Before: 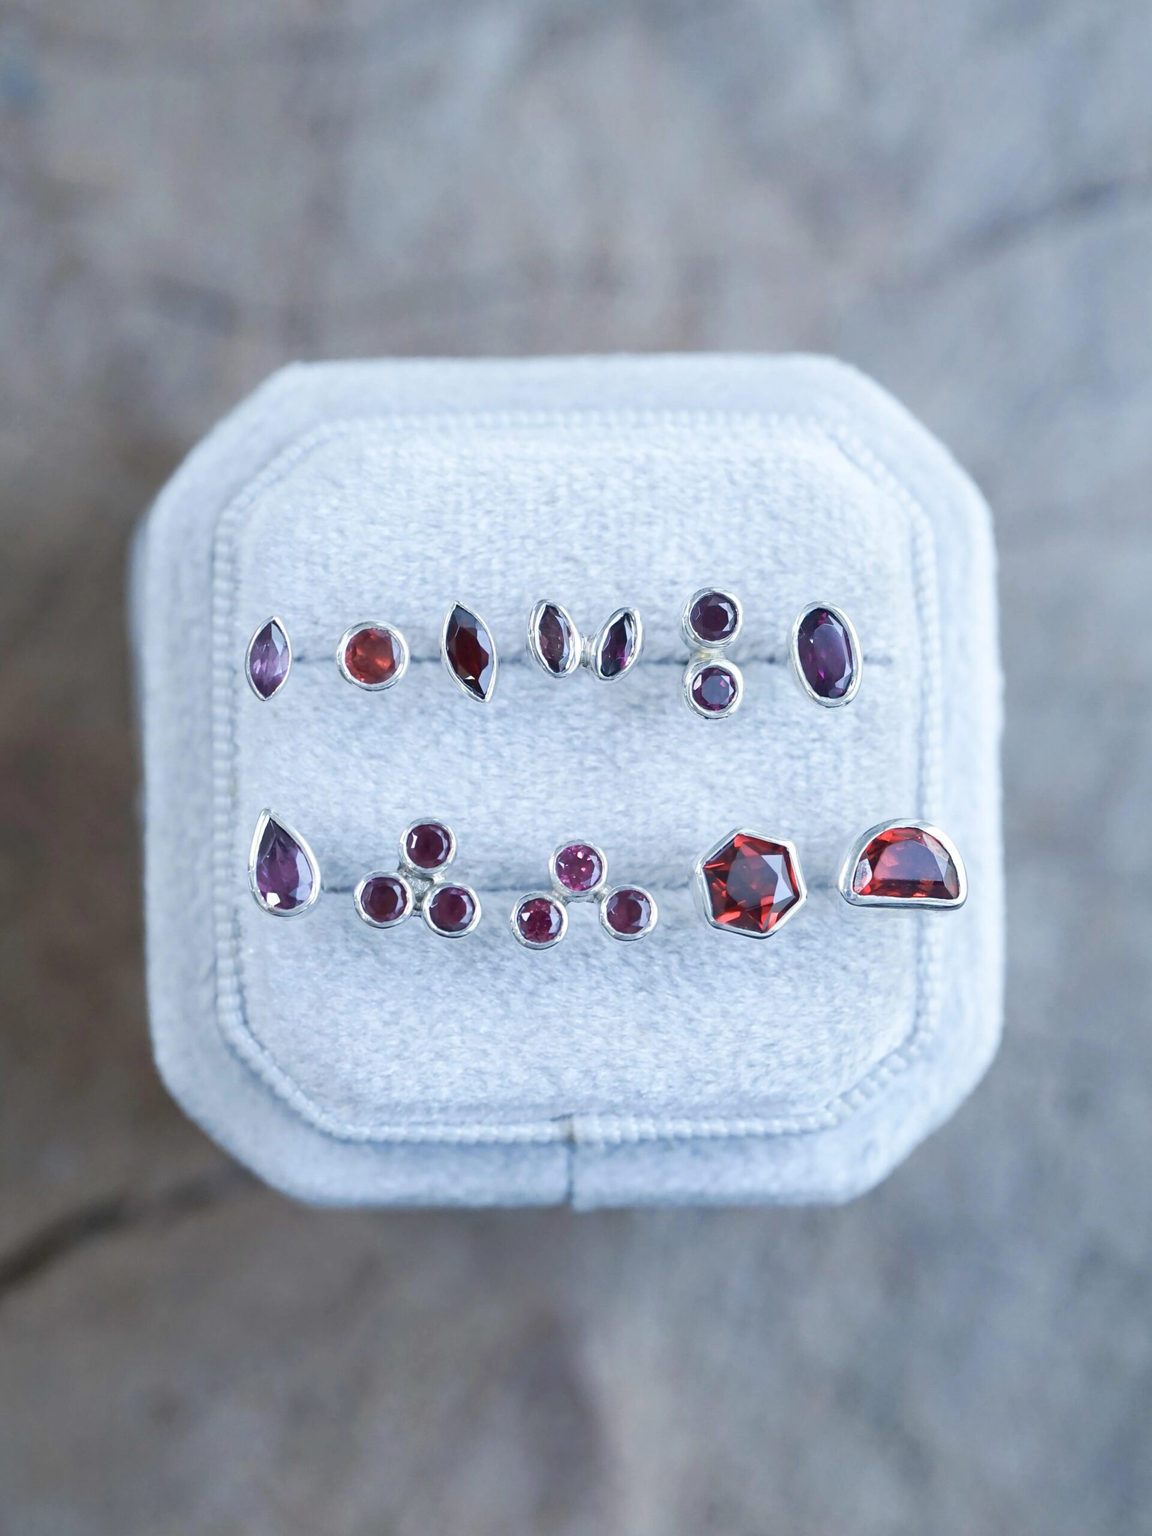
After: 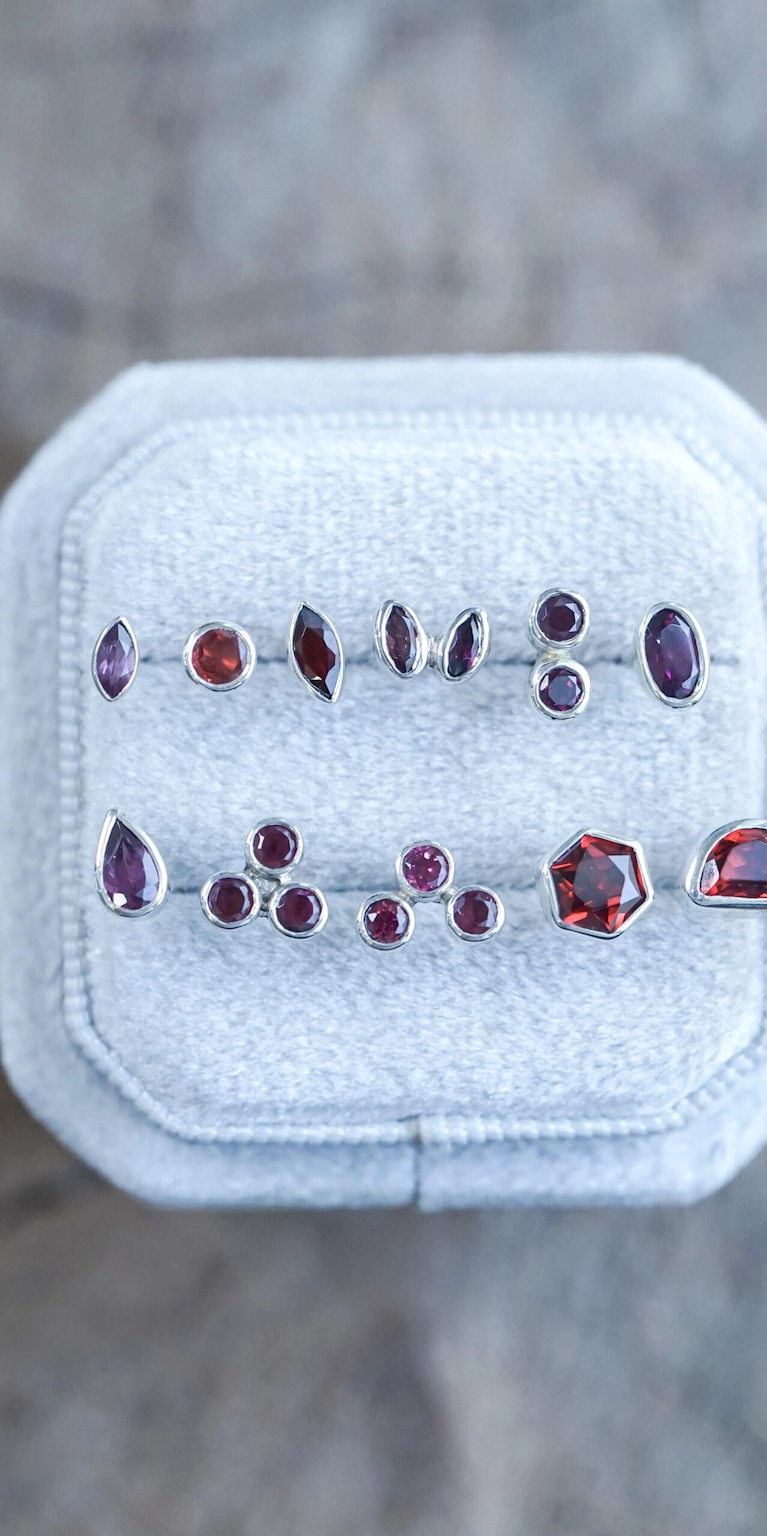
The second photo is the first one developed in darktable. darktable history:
local contrast: on, module defaults
crop and rotate: left 13.369%, right 20.051%
